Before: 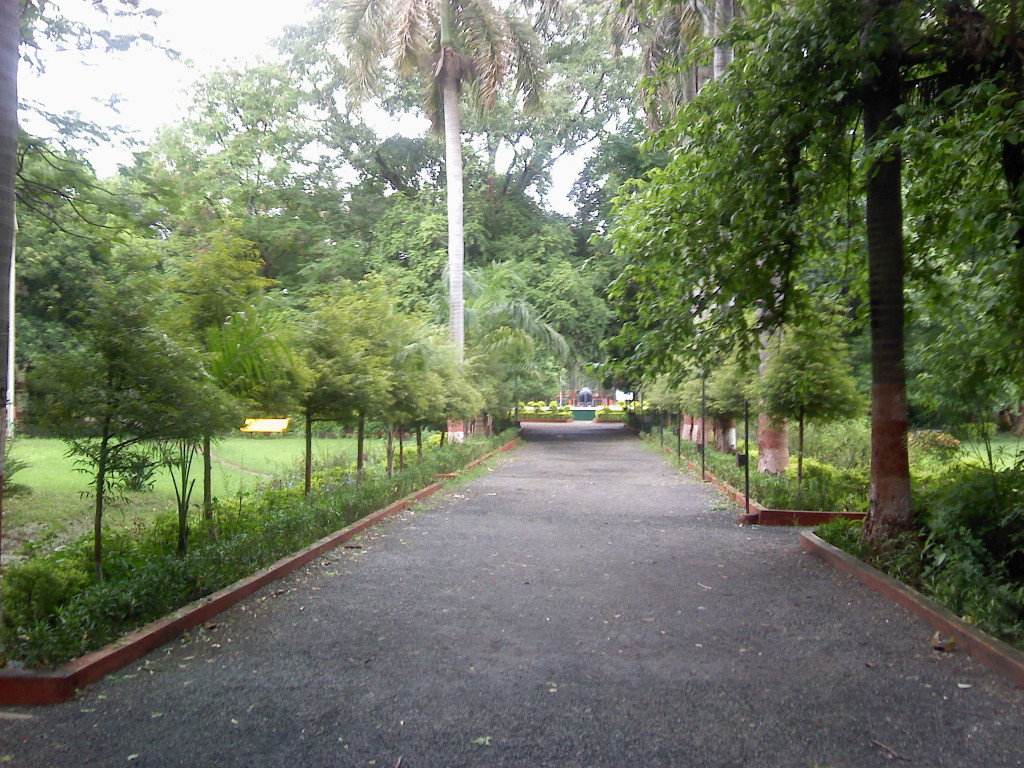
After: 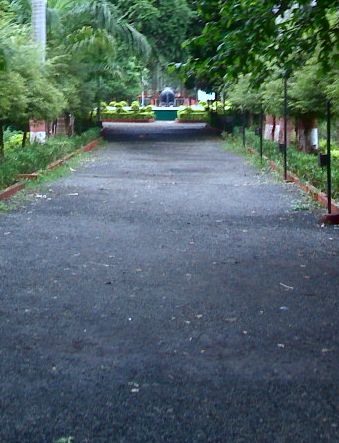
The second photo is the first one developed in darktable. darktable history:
crop: left 40.878%, top 39.176%, right 25.993%, bottom 3.081%
contrast brightness saturation: contrast 0.1, brightness -0.26, saturation 0.14
color calibration: illuminant F (fluorescent), F source F9 (Cool White Deluxe 4150 K) – high CRI, x 0.374, y 0.373, temperature 4158.34 K
